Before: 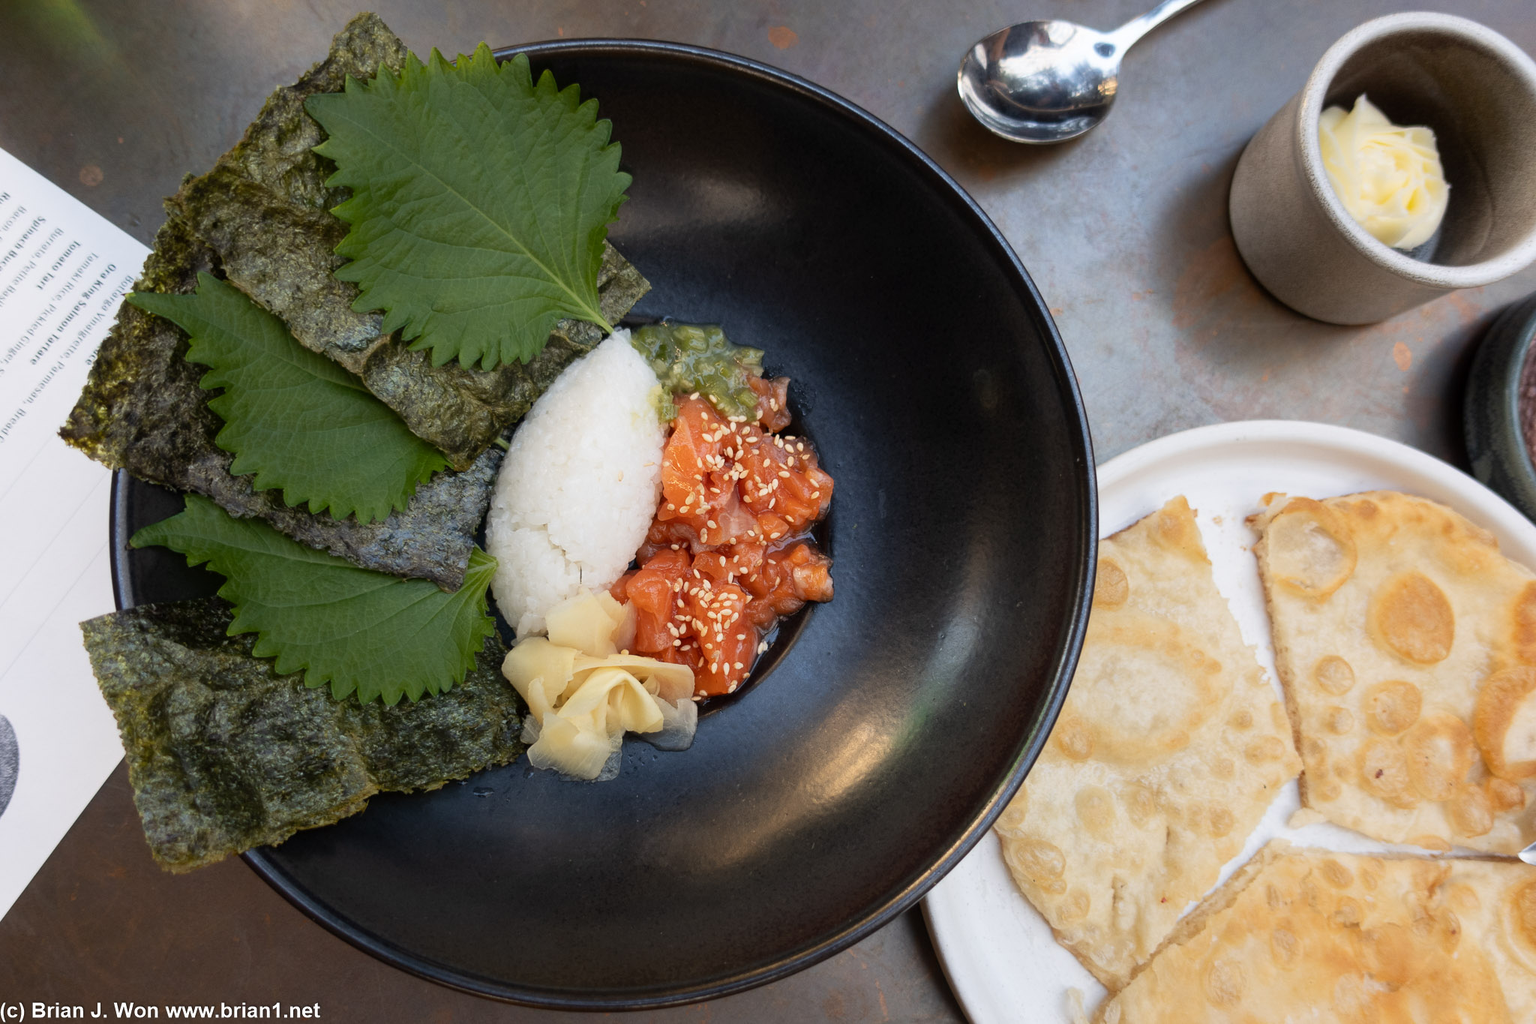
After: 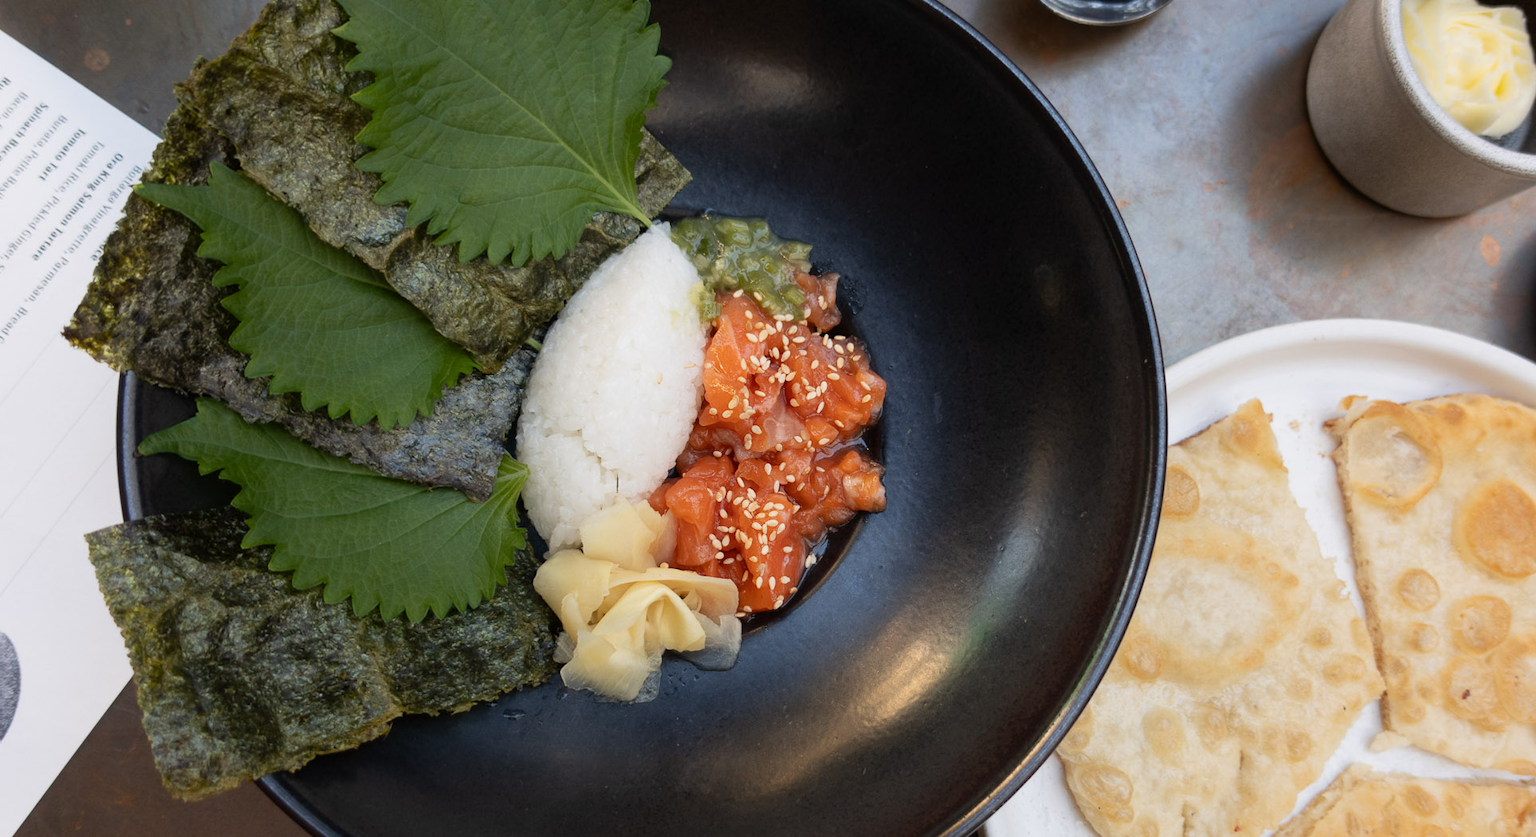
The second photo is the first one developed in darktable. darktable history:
crop and rotate: angle 0.03°, top 11.716%, right 5.831%, bottom 11.221%
